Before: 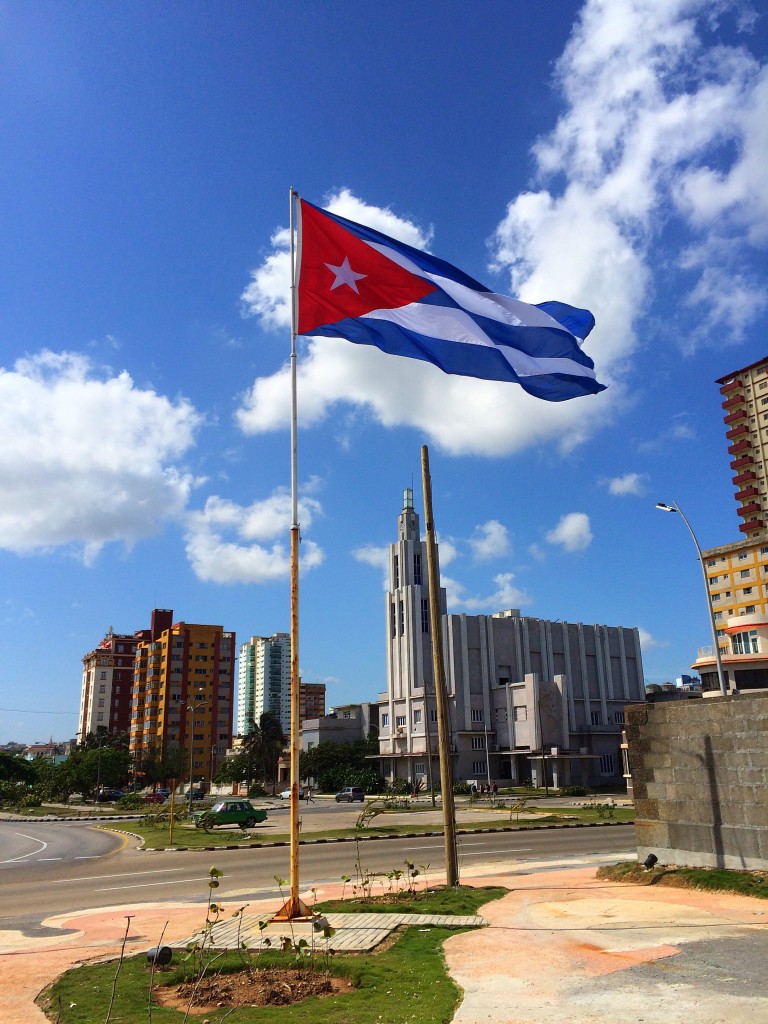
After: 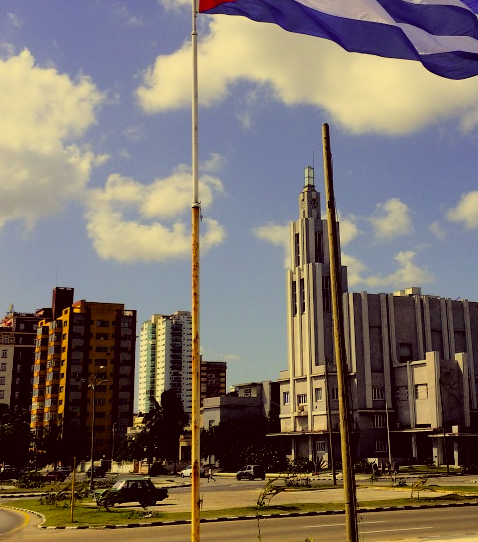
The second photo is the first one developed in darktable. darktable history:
color correction: highlights a* -0.516, highlights b* 39.58, shadows a* 9.71, shadows b* -0.382
crop: left 12.962%, top 31.449%, right 24.701%, bottom 15.6%
filmic rgb: black relative exposure -3.82 EV, white relative exposure 3.49 EV, hardness 2.65, contrast 1.102
